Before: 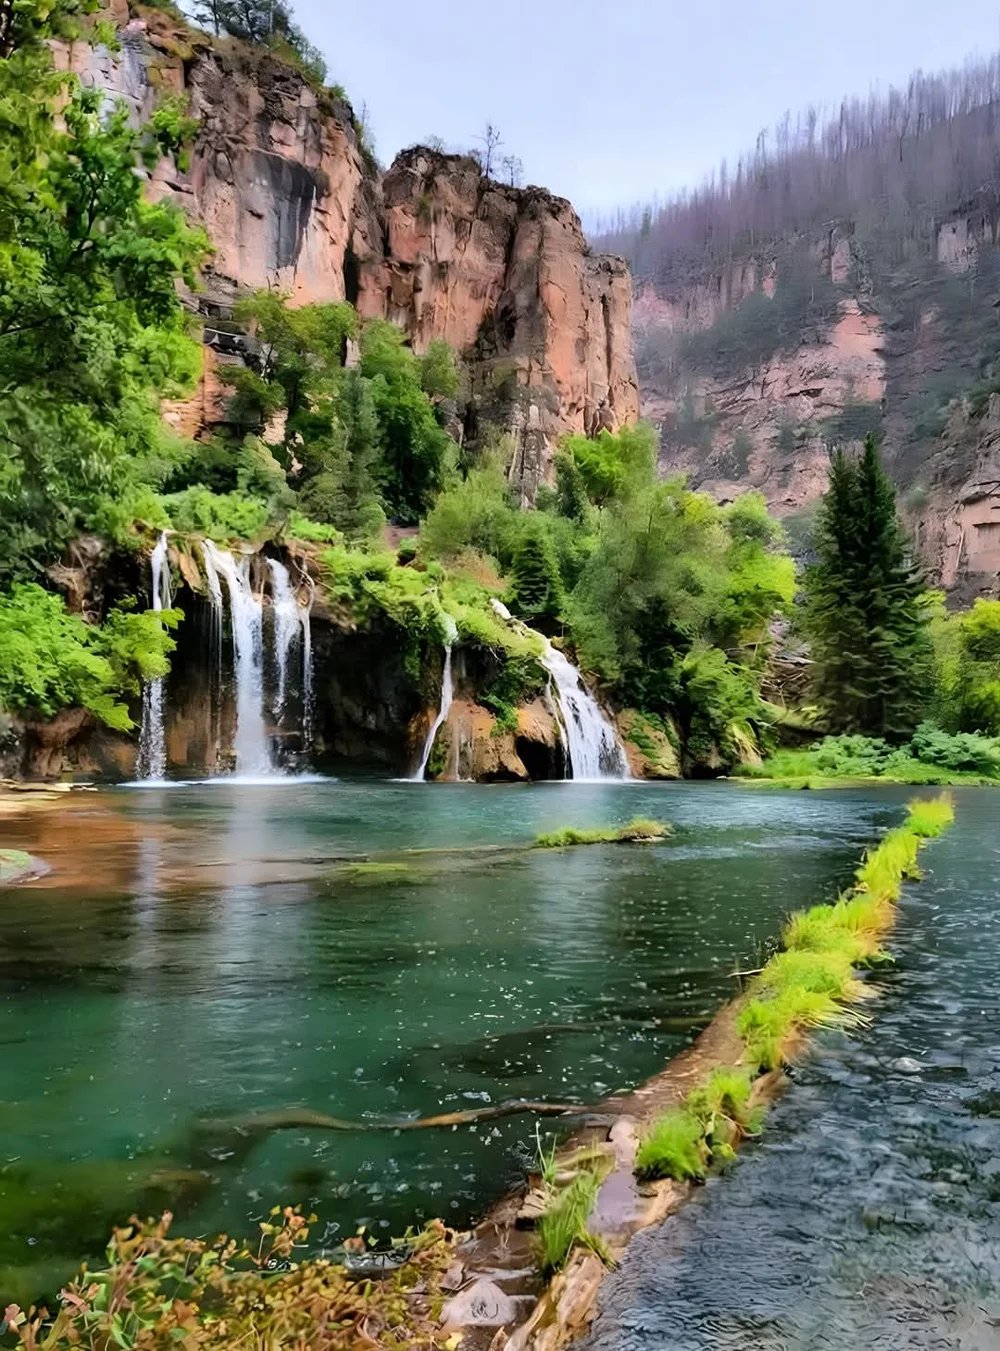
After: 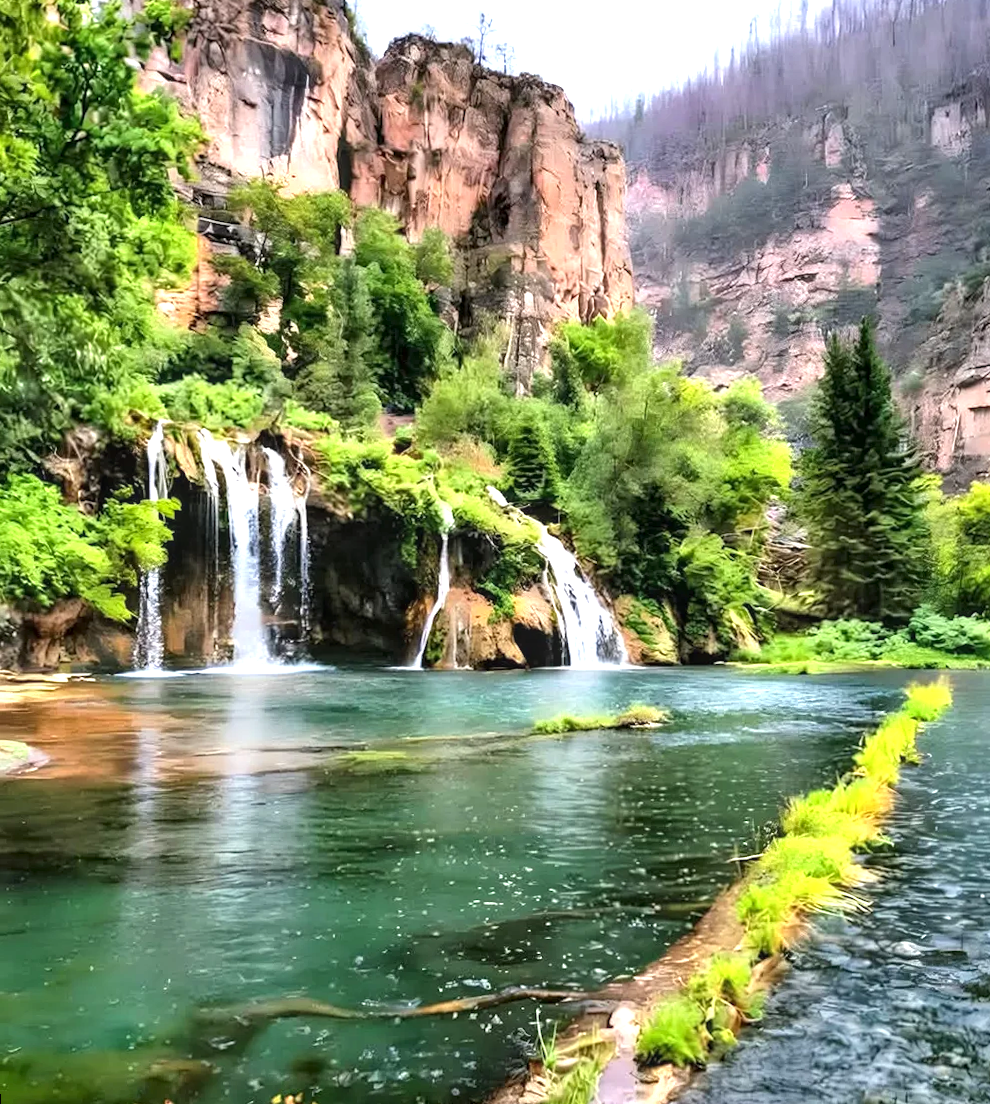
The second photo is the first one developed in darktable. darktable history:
exposure: black level correction -0.001, exposure 0.9 EV, compensate exposure bias true, compensate highlight preservation false
rotate and perspective: rotation -0.45°, automatic cropping original format, crop left 0.008, crop right 0.992, crop top 0.012, crop bottom 0.988
crop: top 7.625%, bottom 8.027%
local contrast: on, module defaults
